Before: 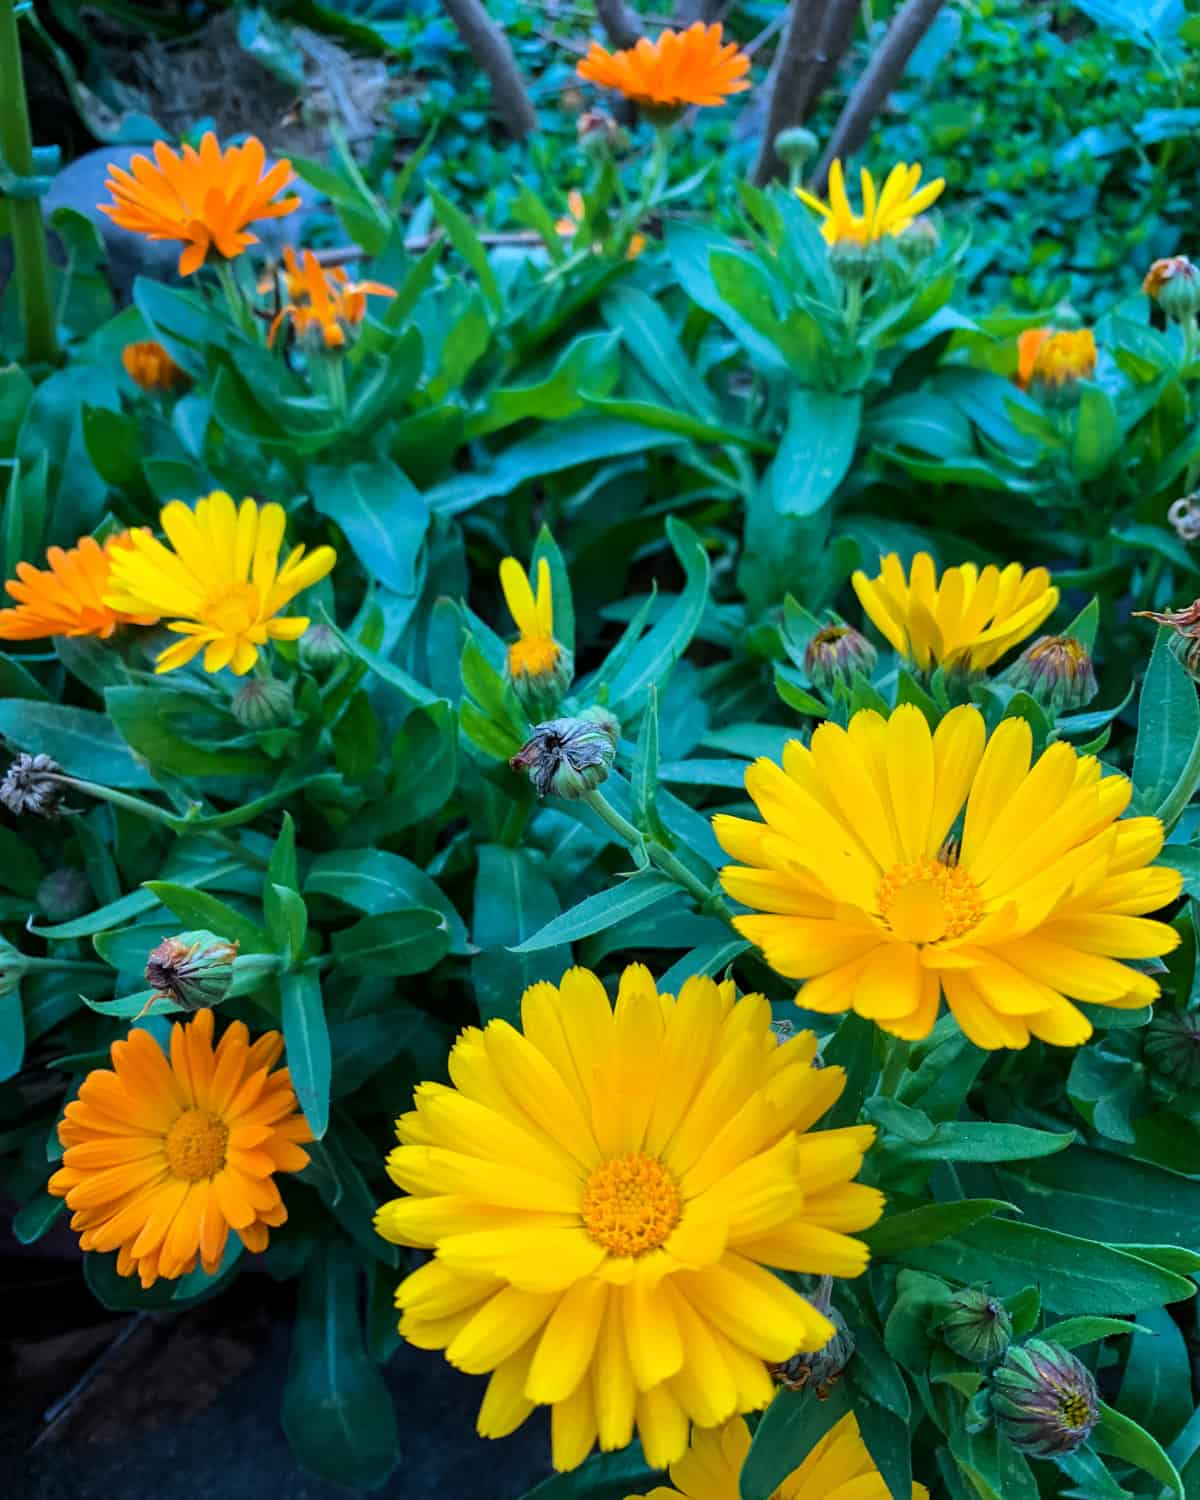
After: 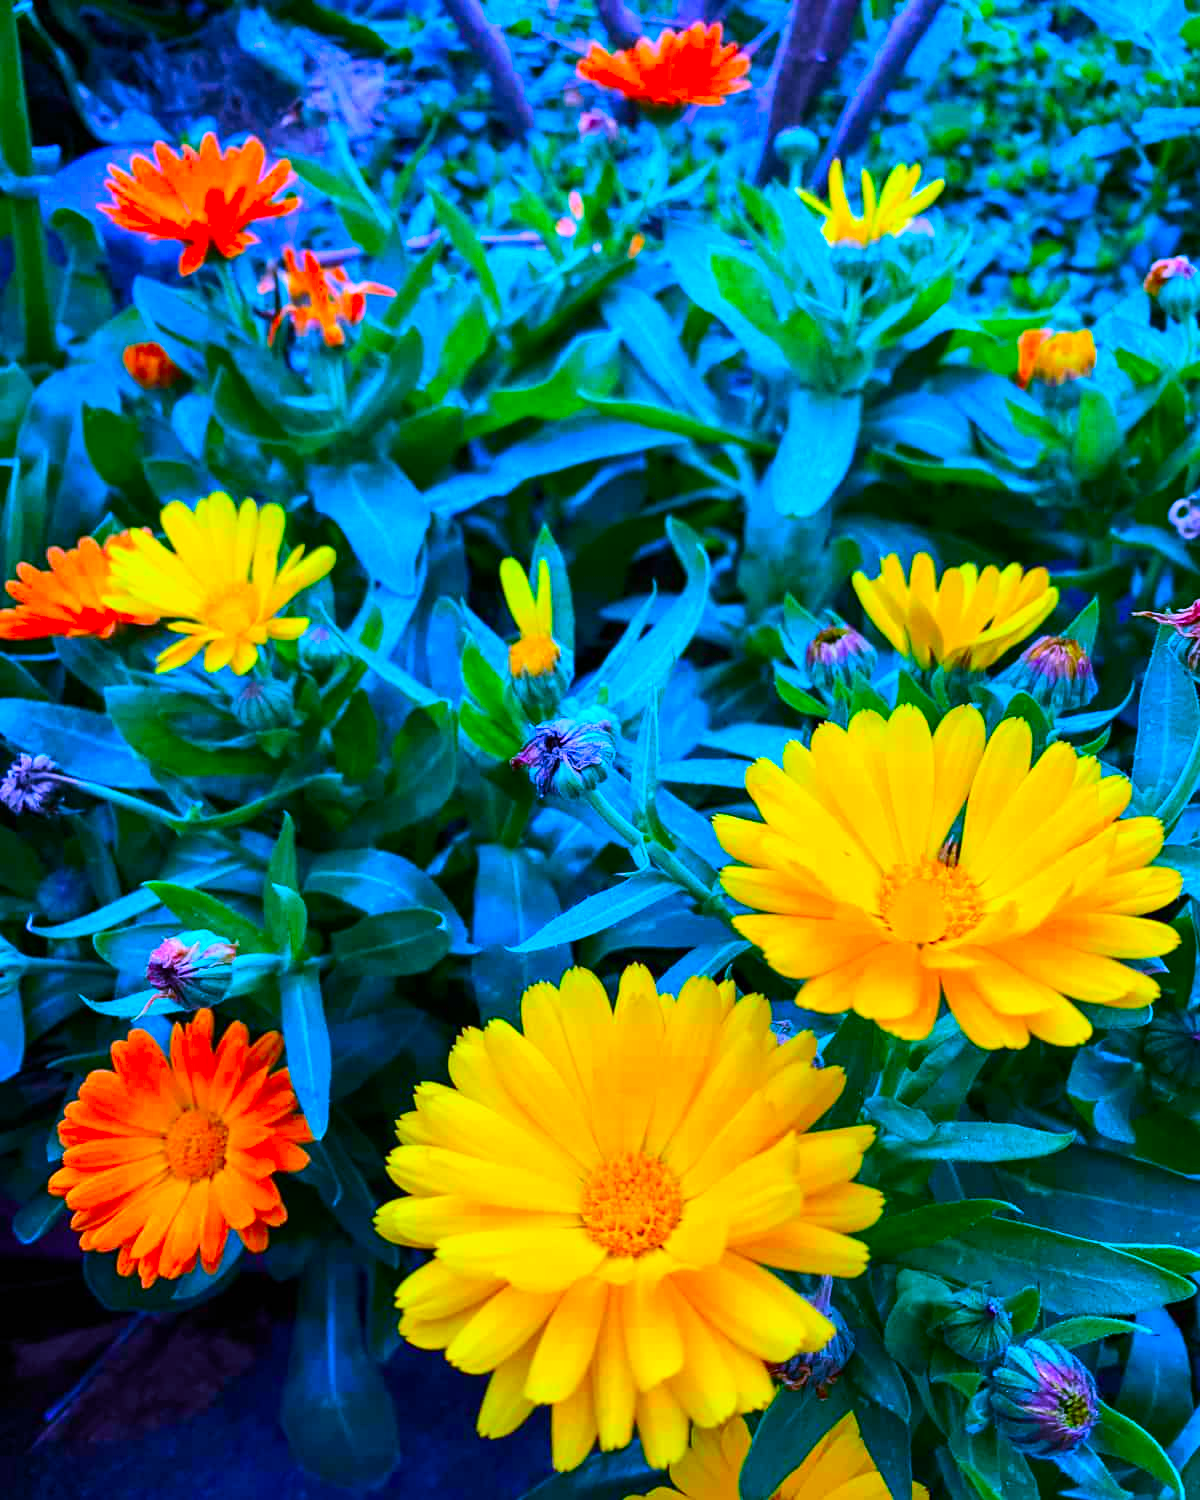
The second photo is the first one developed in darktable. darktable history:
white balance: red 0.98, blue 1.61
contrast brightness saturation: contrast 0.18, saturation 0.3
color contrast: green-magenta contrast 1.73, blue-yellow contrast 1.15
